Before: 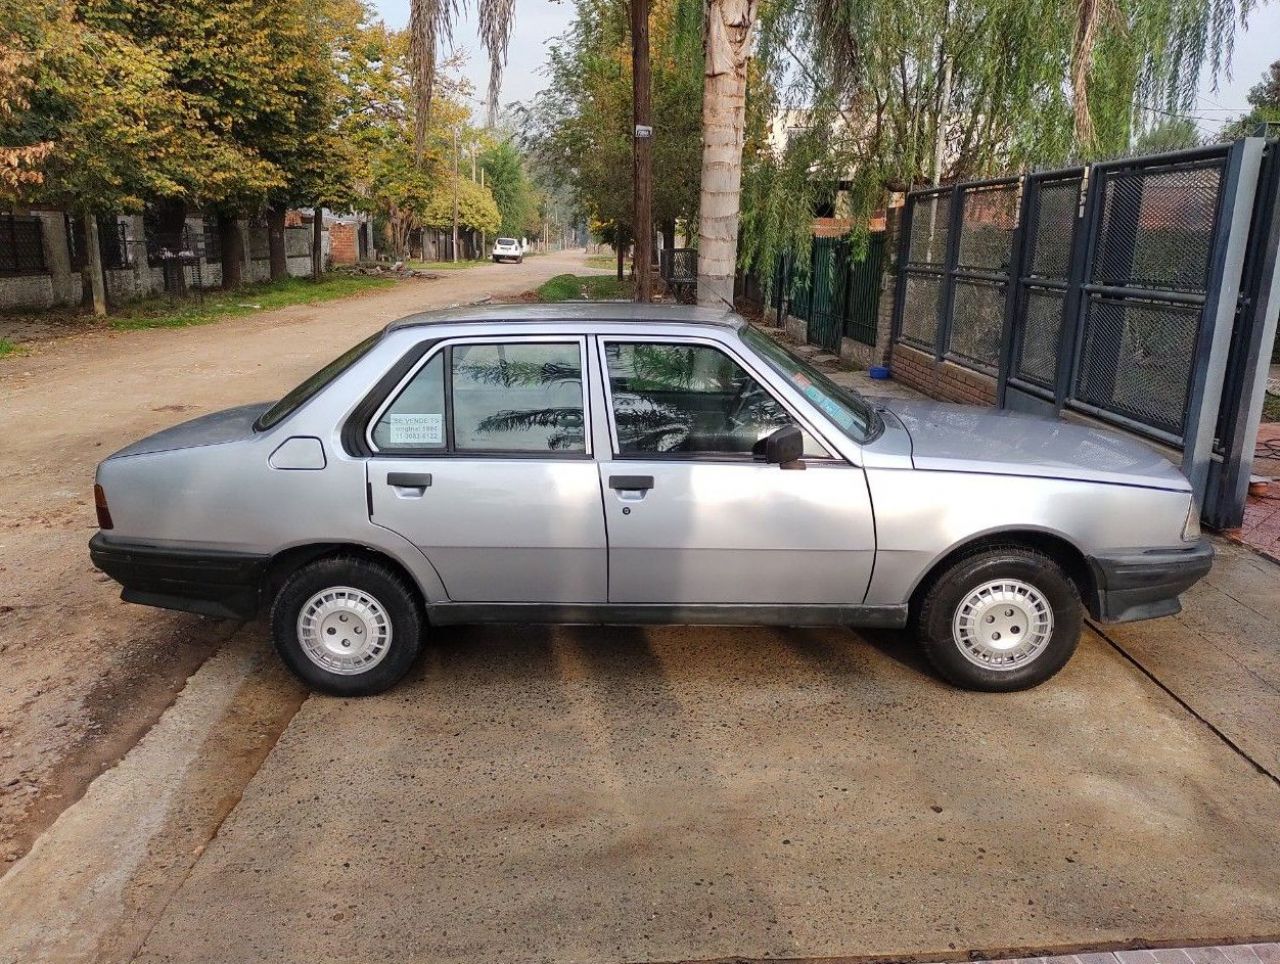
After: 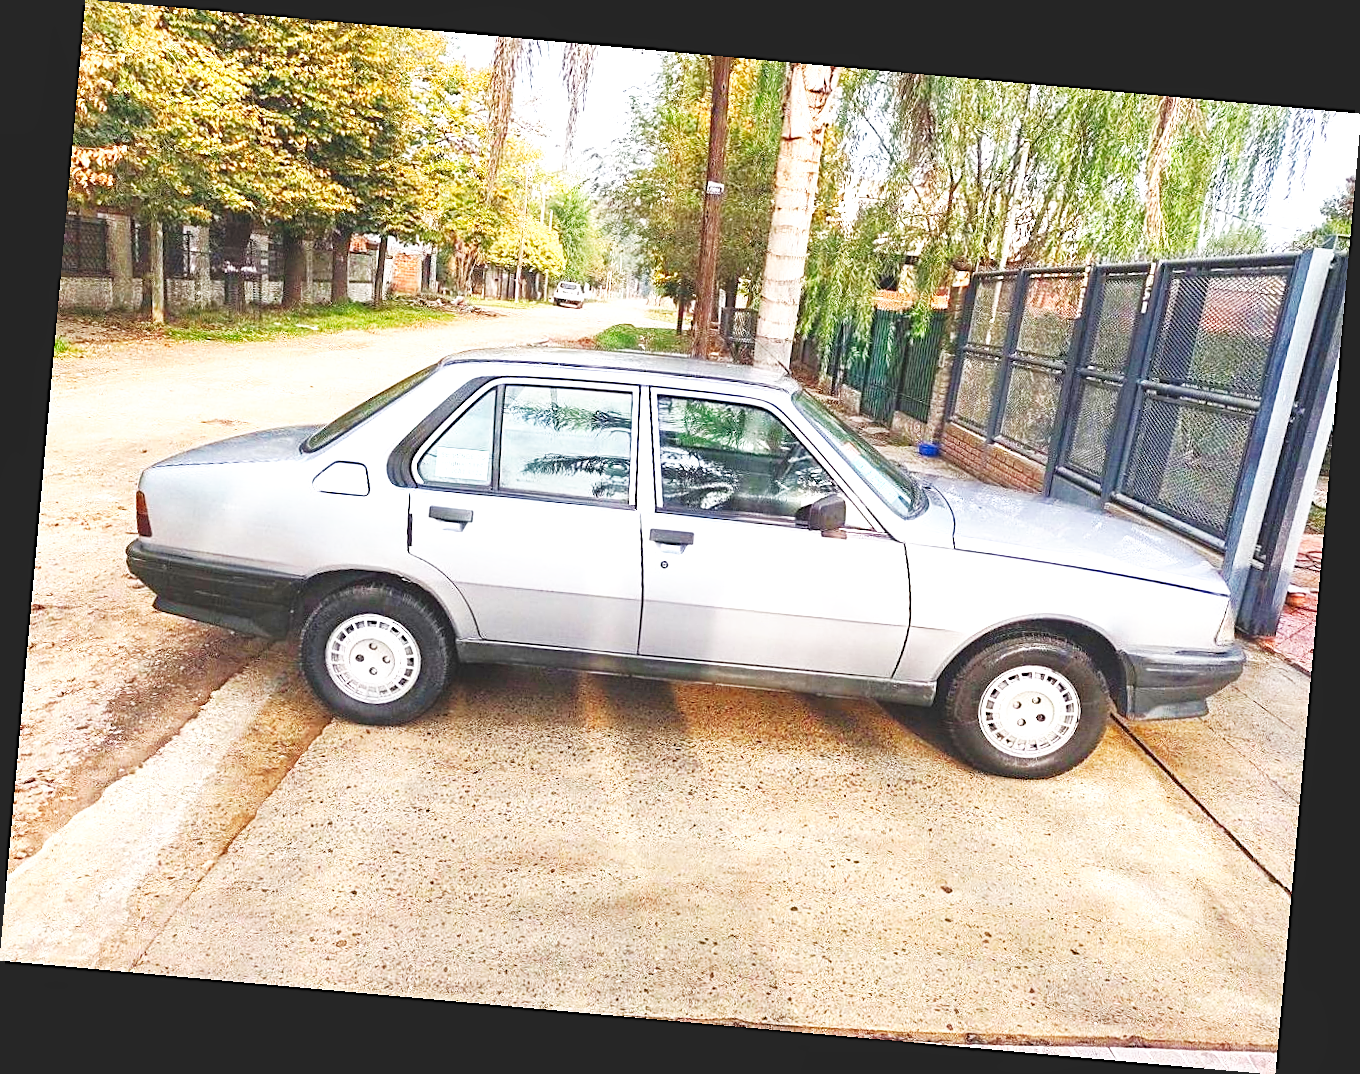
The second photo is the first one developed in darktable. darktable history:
white balance: emerald 1
sharpen: on, module defaults
exposure: black level correction -0.005, exposure 0.622 EV, compensate highlight preservation false
local contrast: highlights 100%, shadows 100%, detail 120%, midtone range 0.2
base curve: curves: ch0 [(0, 0) (0.007, 0.004) (0.027, 0.03) (0.046, 0.07) (0.207, 0.54) (0.442, 0.872) (0.673, 0.972) (1, 1)], preserve colors none
rotate and perspective: rotation 5.12°, automatic cropping off
rgb curve: curves: ch0 [(0, 0) (0.072, 0.166) (0.217, 0.293) (0.414, 0.42) (1, 1)], compensate middle gray true, preserve colors basic power
